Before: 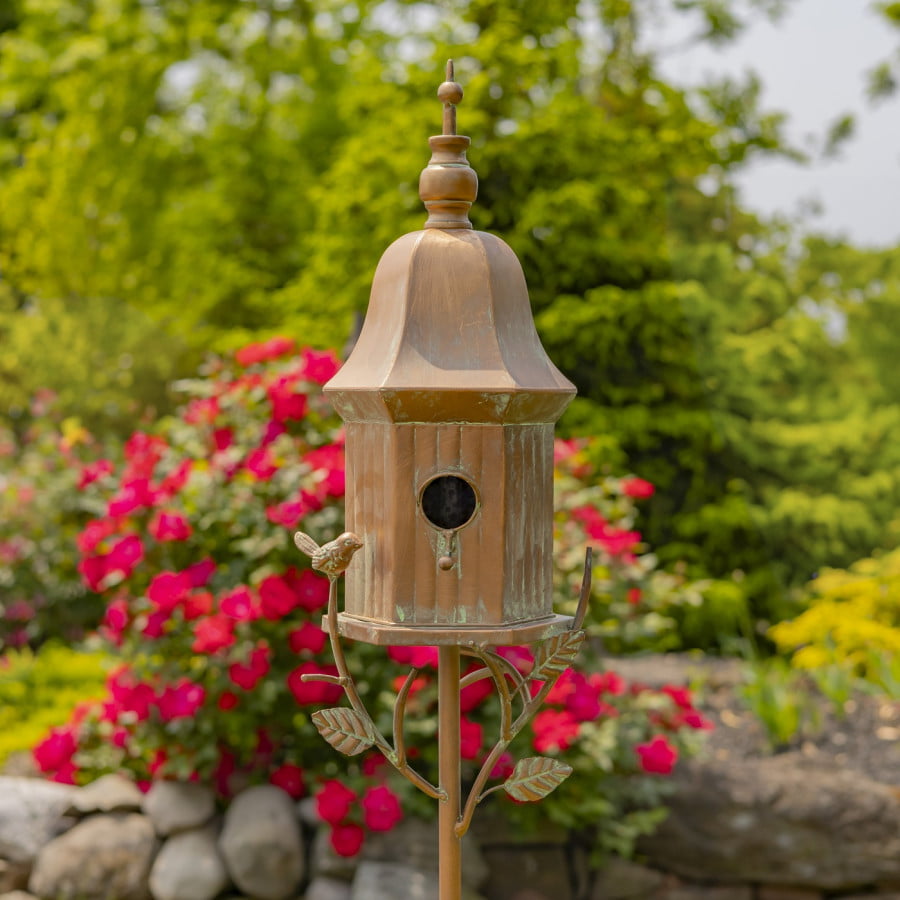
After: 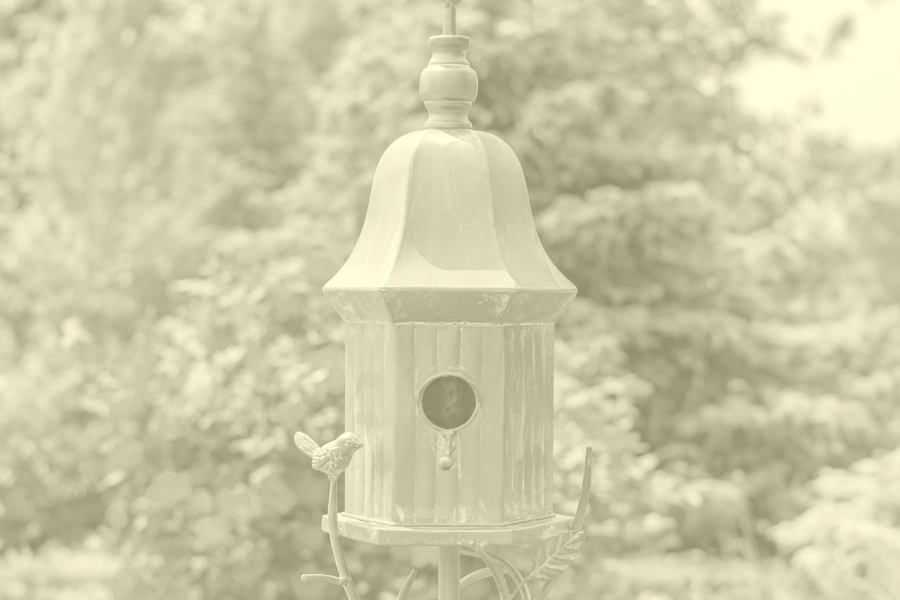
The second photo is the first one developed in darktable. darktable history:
crop: top 11.166%, bottom 22.168%
colorize: hue 43.2°, saturation 40%, version 1
